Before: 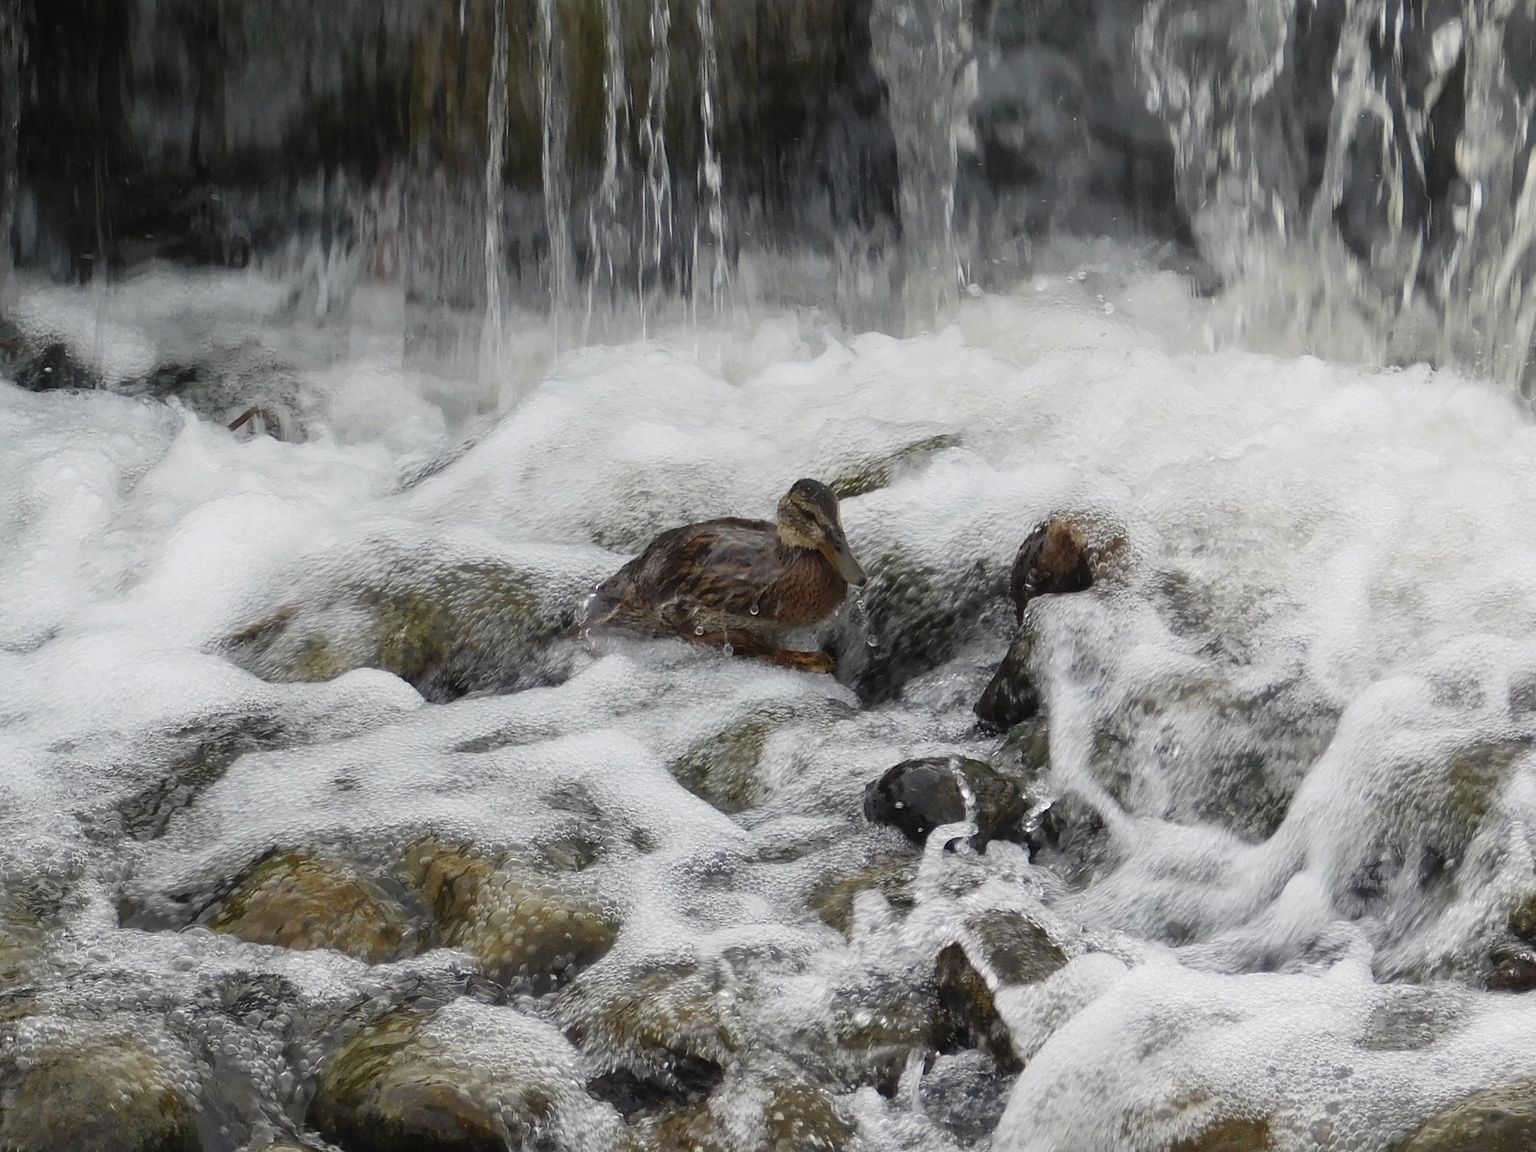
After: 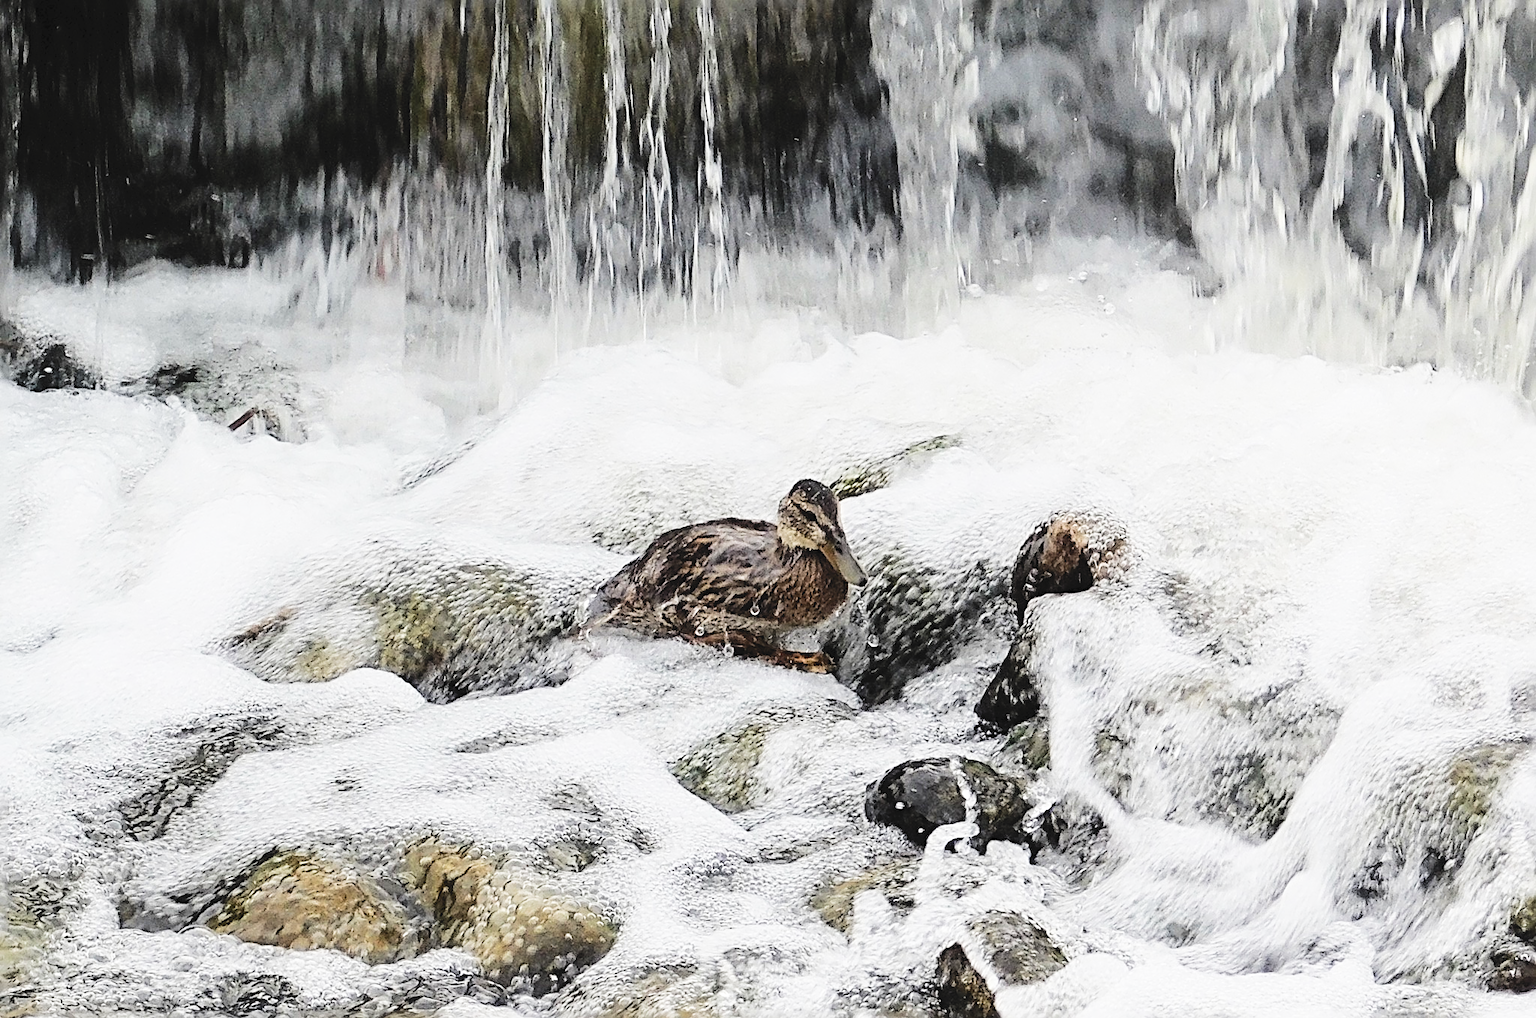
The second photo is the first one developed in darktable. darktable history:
exposure: black level correction 0, exposure 1.199 EV, compensate highlight preservation false
sharpen: radius 3.671, amount 0.946
crop and rotate: top 0%, bottom 11.53%
tone equalizer: -7 EV 0.122 EV, edges refinement/feathering 500, mask exposure compensation -1.57 EV, preserve details no
filmic rgb: black relative exposure -5.01 EV, white relative exposure 3.97 EV, threshold 3.01 EV, hardness 2.89, contrast 1.297, highlights saturation mix -28.77%, enable highlight reconstruction true
tone curve: curves: ch0 [(0, 0) (0.003, 0.06) (0.011, 0.071) (0.025, 0.085) (0.044, 0.104) (0.069, 0.123) (0.1, 0.146) (0.136, 0.167) (0.177, 0.205) (0.224, 0.248) (0.277, 0.309) (0.335, 0.384) (0.399, 0.467) (0.468, 0.553) (0.543, 0.633) (0.623, 0.698) (0.709, 0.769) (0.801, 0.841) (0.898, 0.912) (1, 1)], color space Lab, independent channels, preserve colors none
